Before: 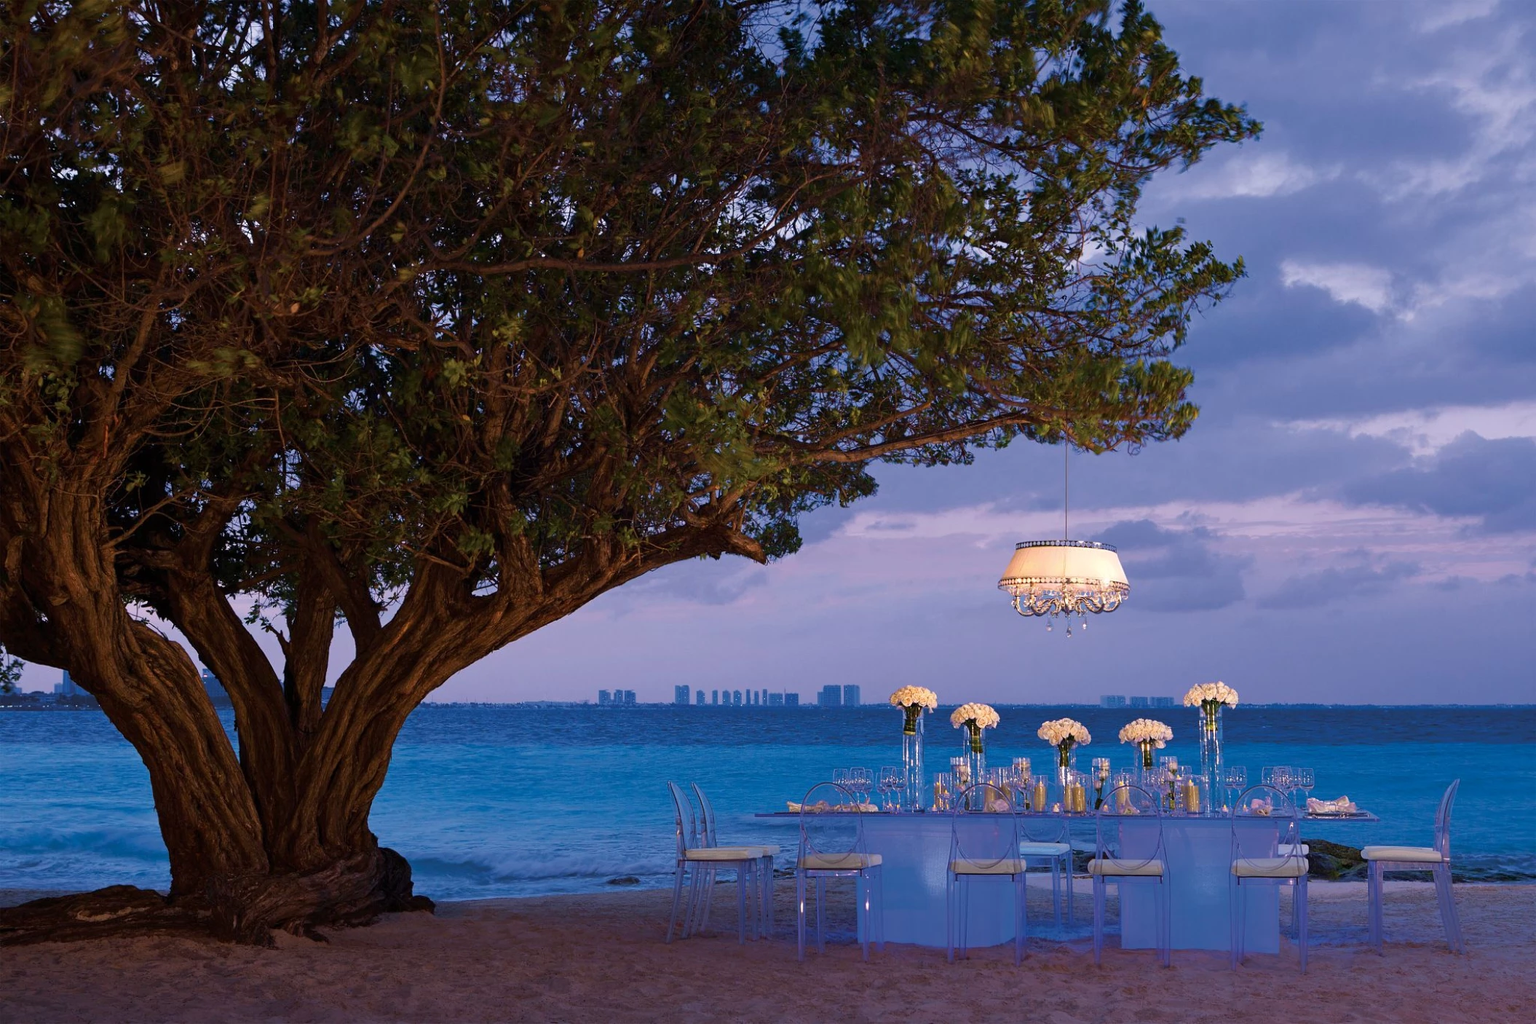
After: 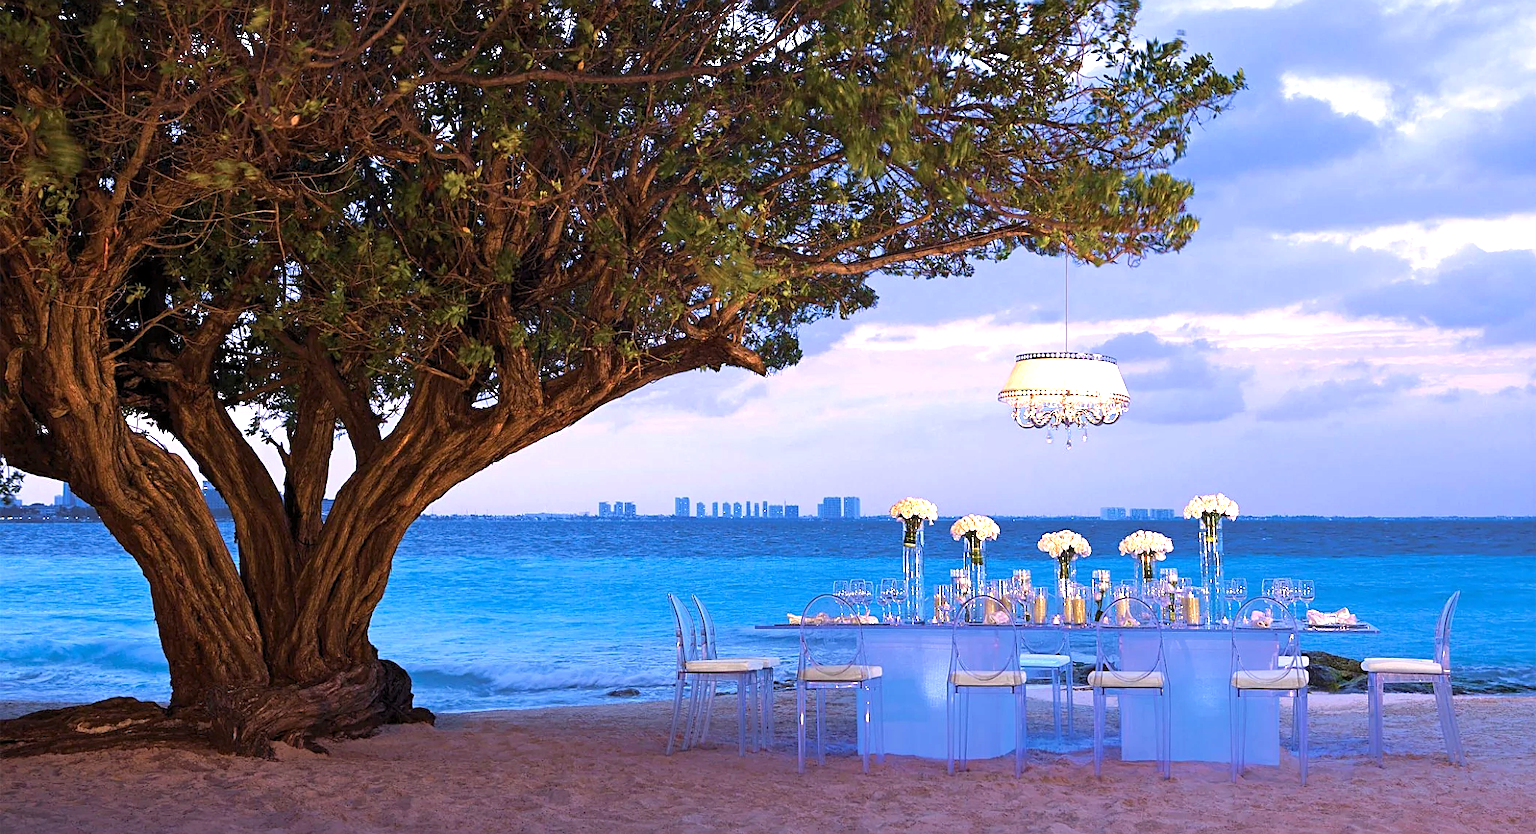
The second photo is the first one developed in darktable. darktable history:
levels: levels [0.016, 0.5, 0.996]
sharpen: amount 0.499
exposure: black level correction 0, exposure 1.38 EV, compensate exposure bias true, compensate highlight preservation false
crop and rotate: top 18.391%
